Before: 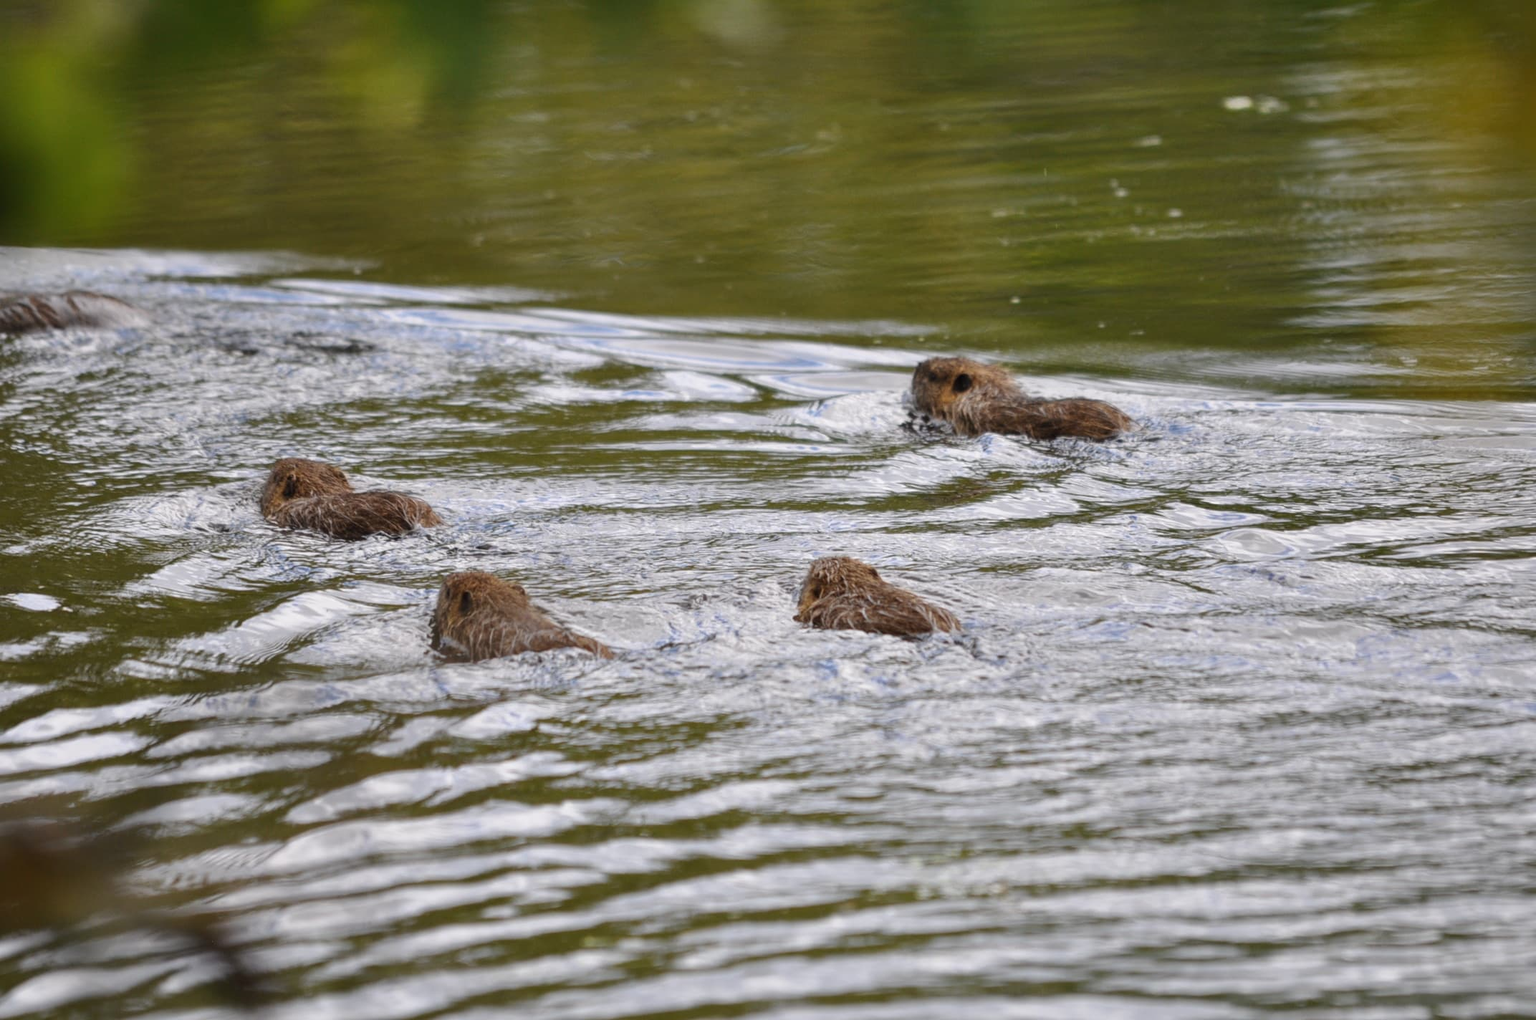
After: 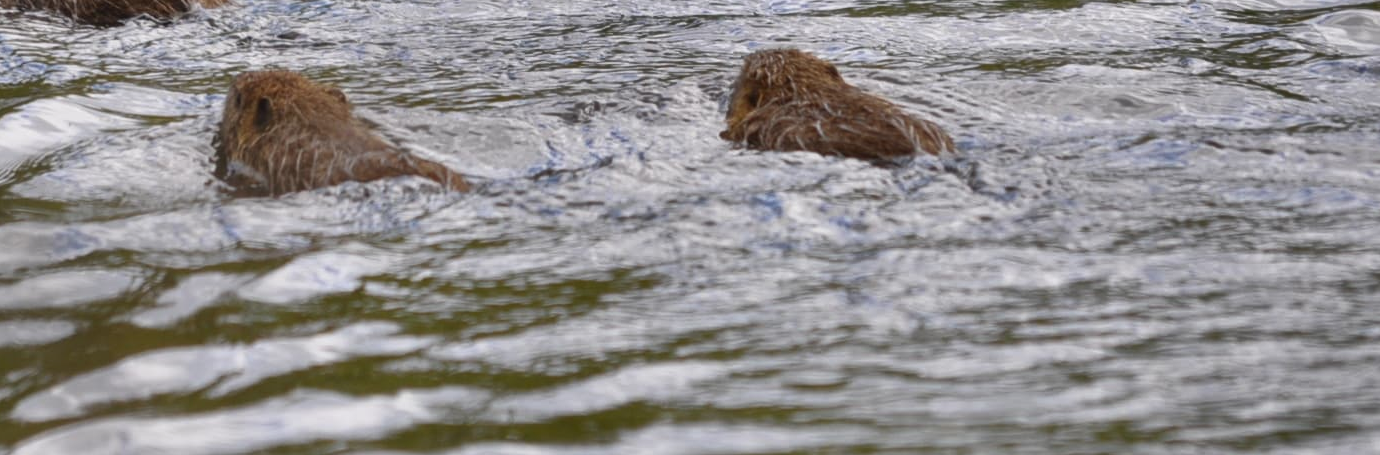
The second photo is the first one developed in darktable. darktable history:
contrast equalizer: octaves 7, y [[0.6 ×6], [0.55 ×6], [0 ×6], [0 ×6], [0 ×6]], mix -0.2
shadows and highlights: white point adjustment 0.1, highlights -70, soften with gaussian
crop: left 18.091%, top 51.13%, right 17.525%, bottom 16.85%
